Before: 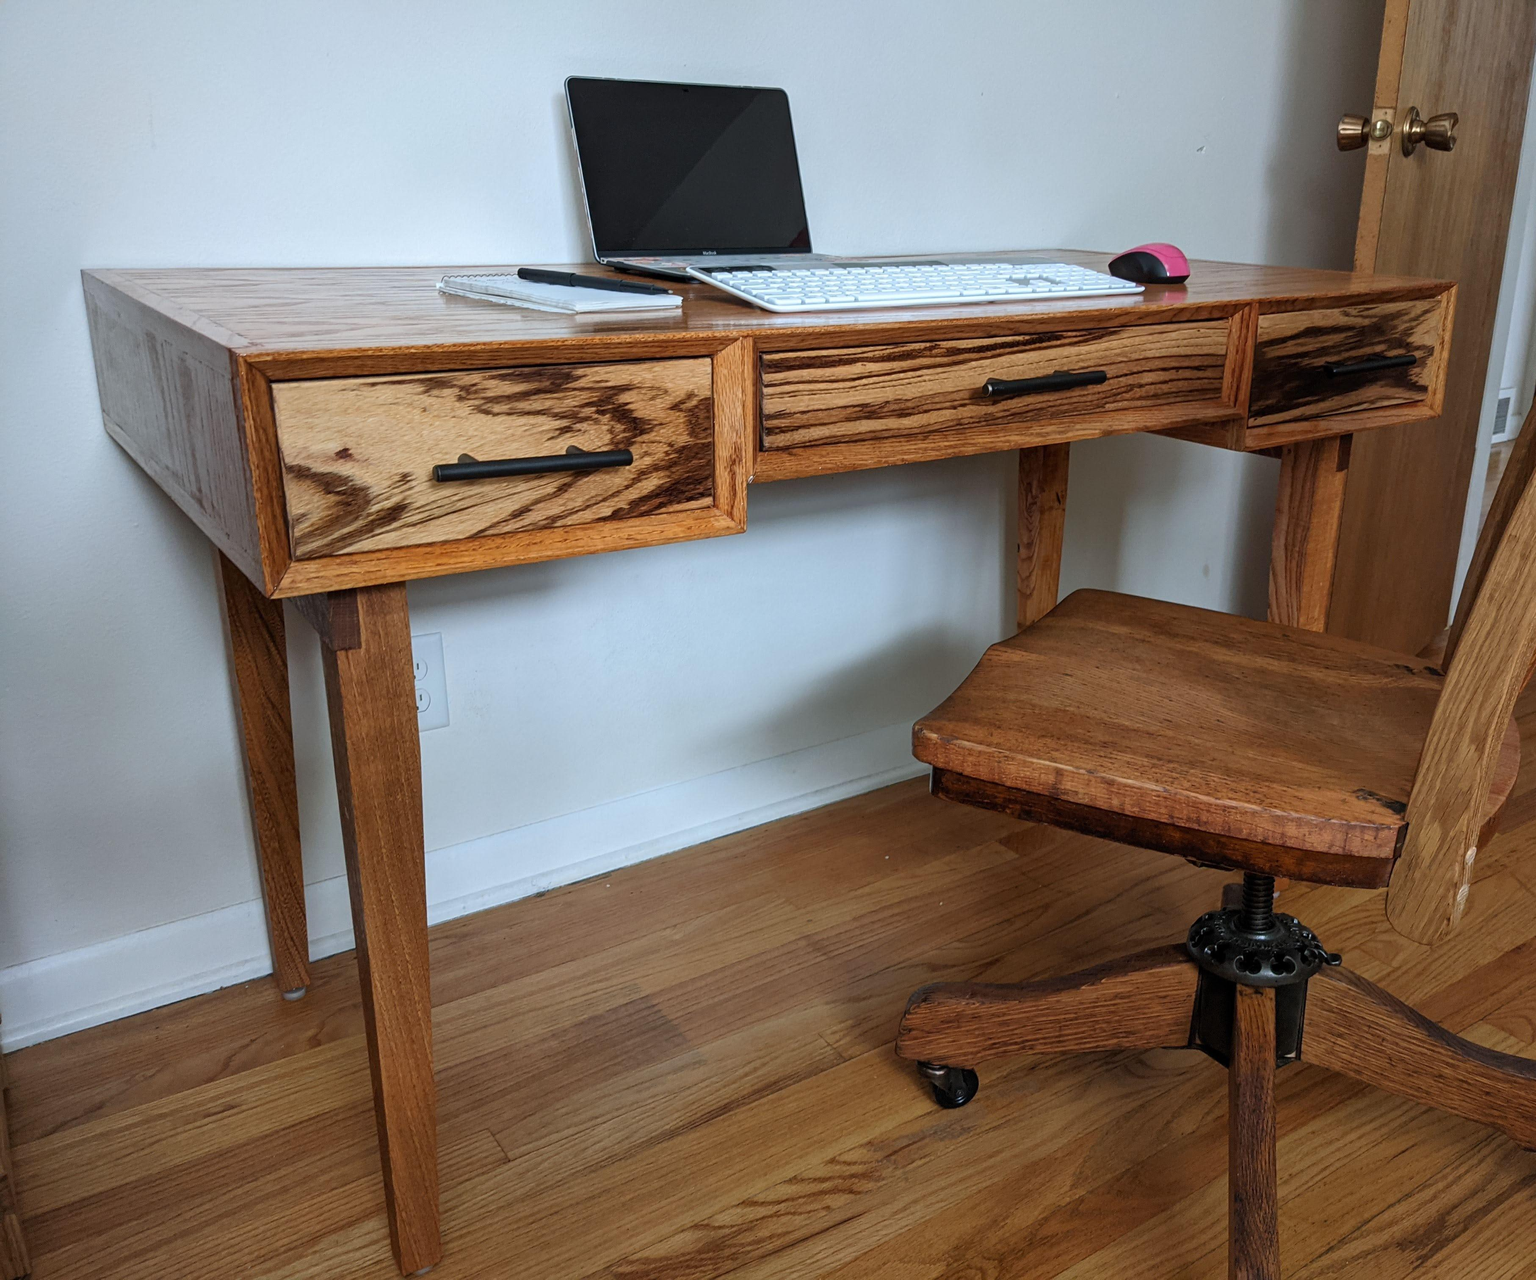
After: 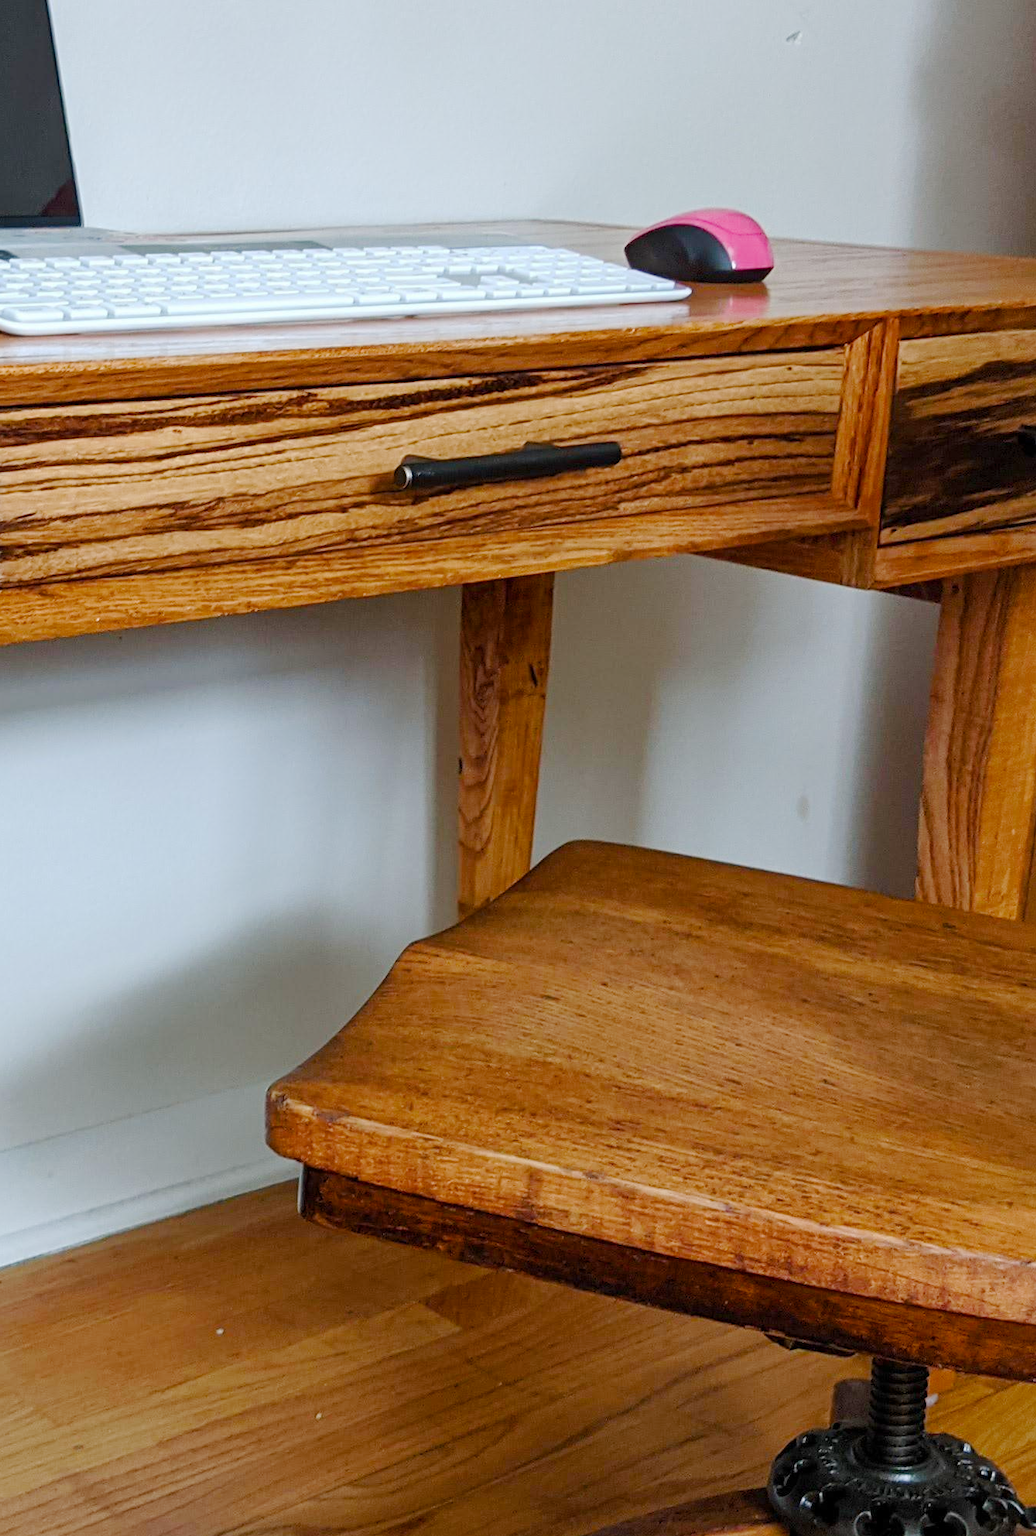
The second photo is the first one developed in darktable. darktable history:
base curve: curves: ch0 [(0, 0) (0.158, 0.273) (0.879, 0.895) (1, 1)], preserve colors none
crop and rotate: left 49.936%, top 10.094%, right 13.136%, bottom 24.256%
color balance rgb: perceptual saturation grading › global saturation 20%, perceptual saturation grading › highlights -25%, perceptual saturation grading › shadows 25%
